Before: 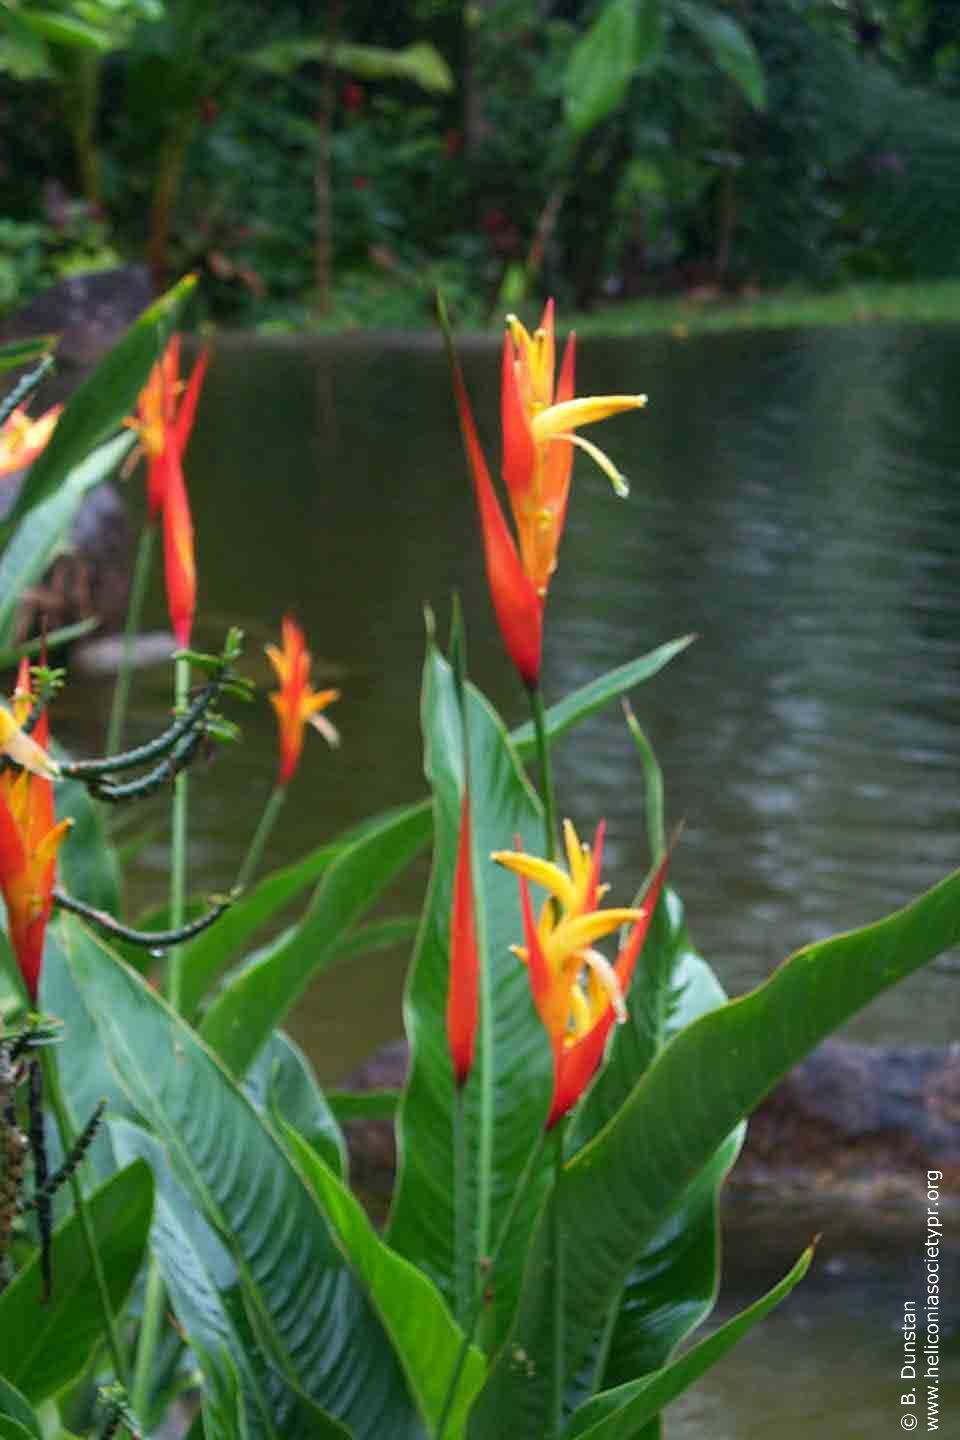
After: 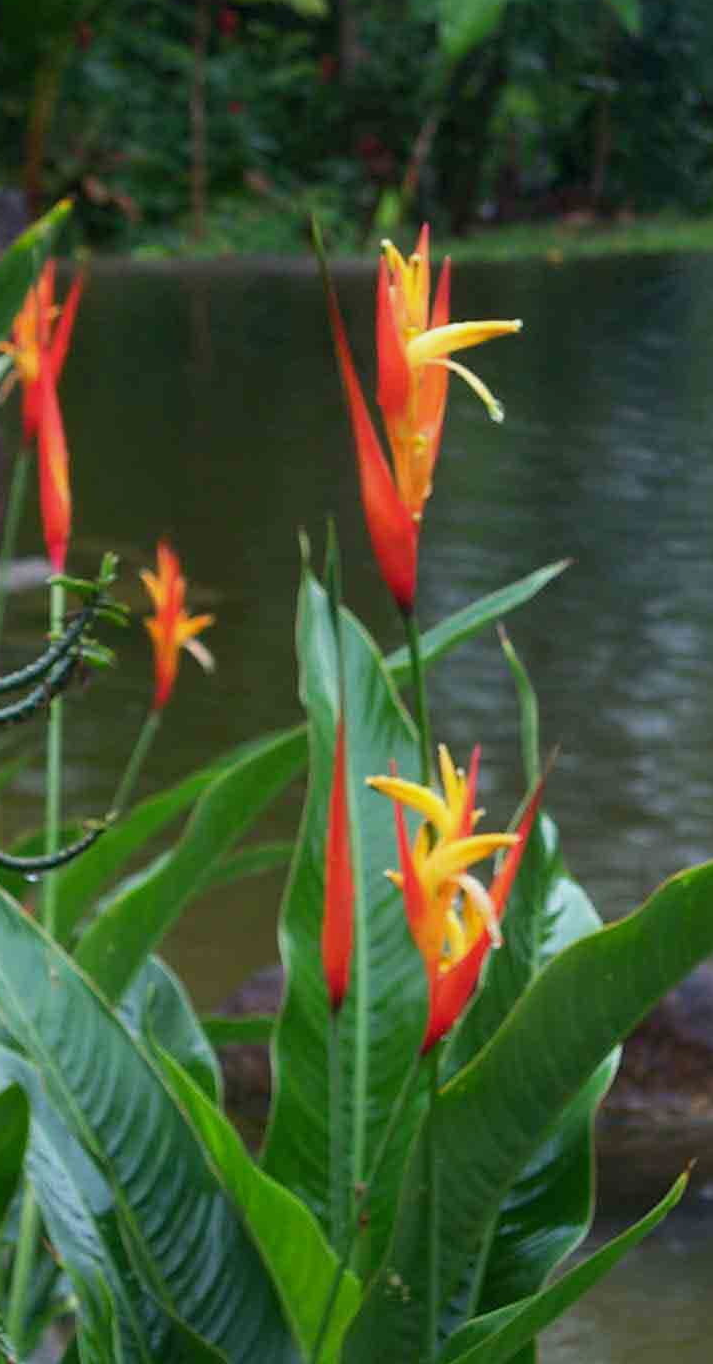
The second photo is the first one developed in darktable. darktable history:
exposure: exposure -0.176 EV, compensate highlight preservation false
crop and rotate: left 13.103%, top 5.275%, right 12.585%
